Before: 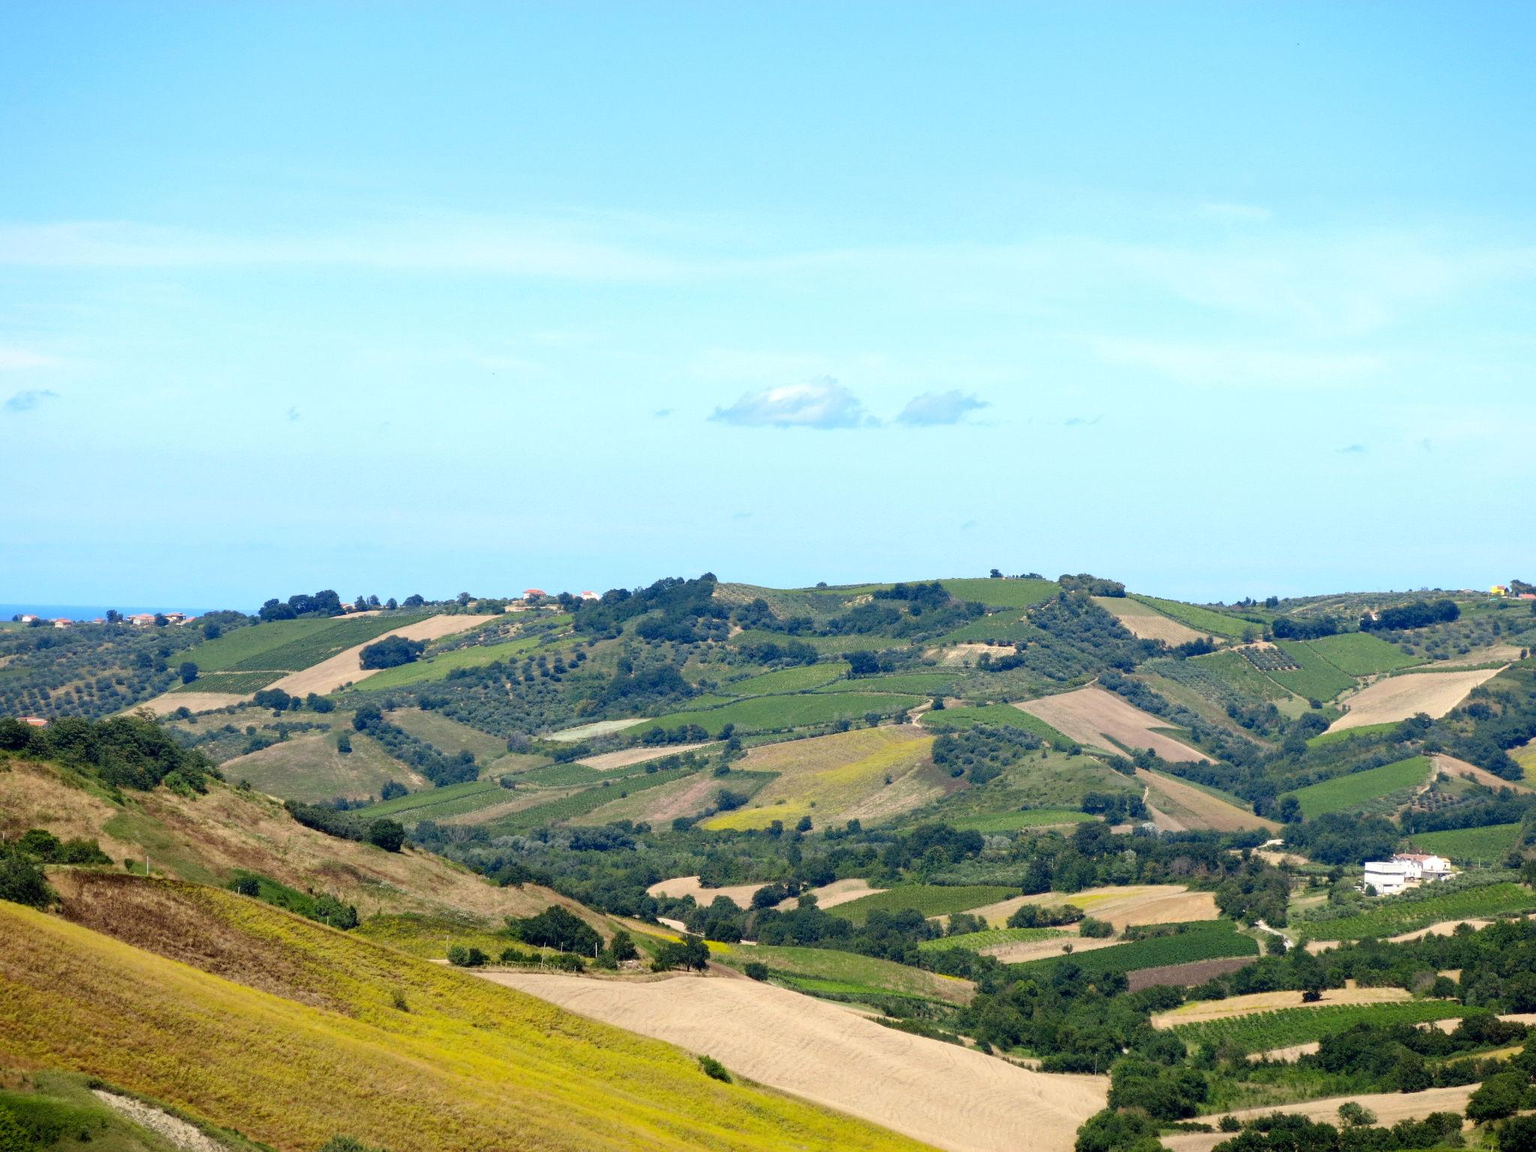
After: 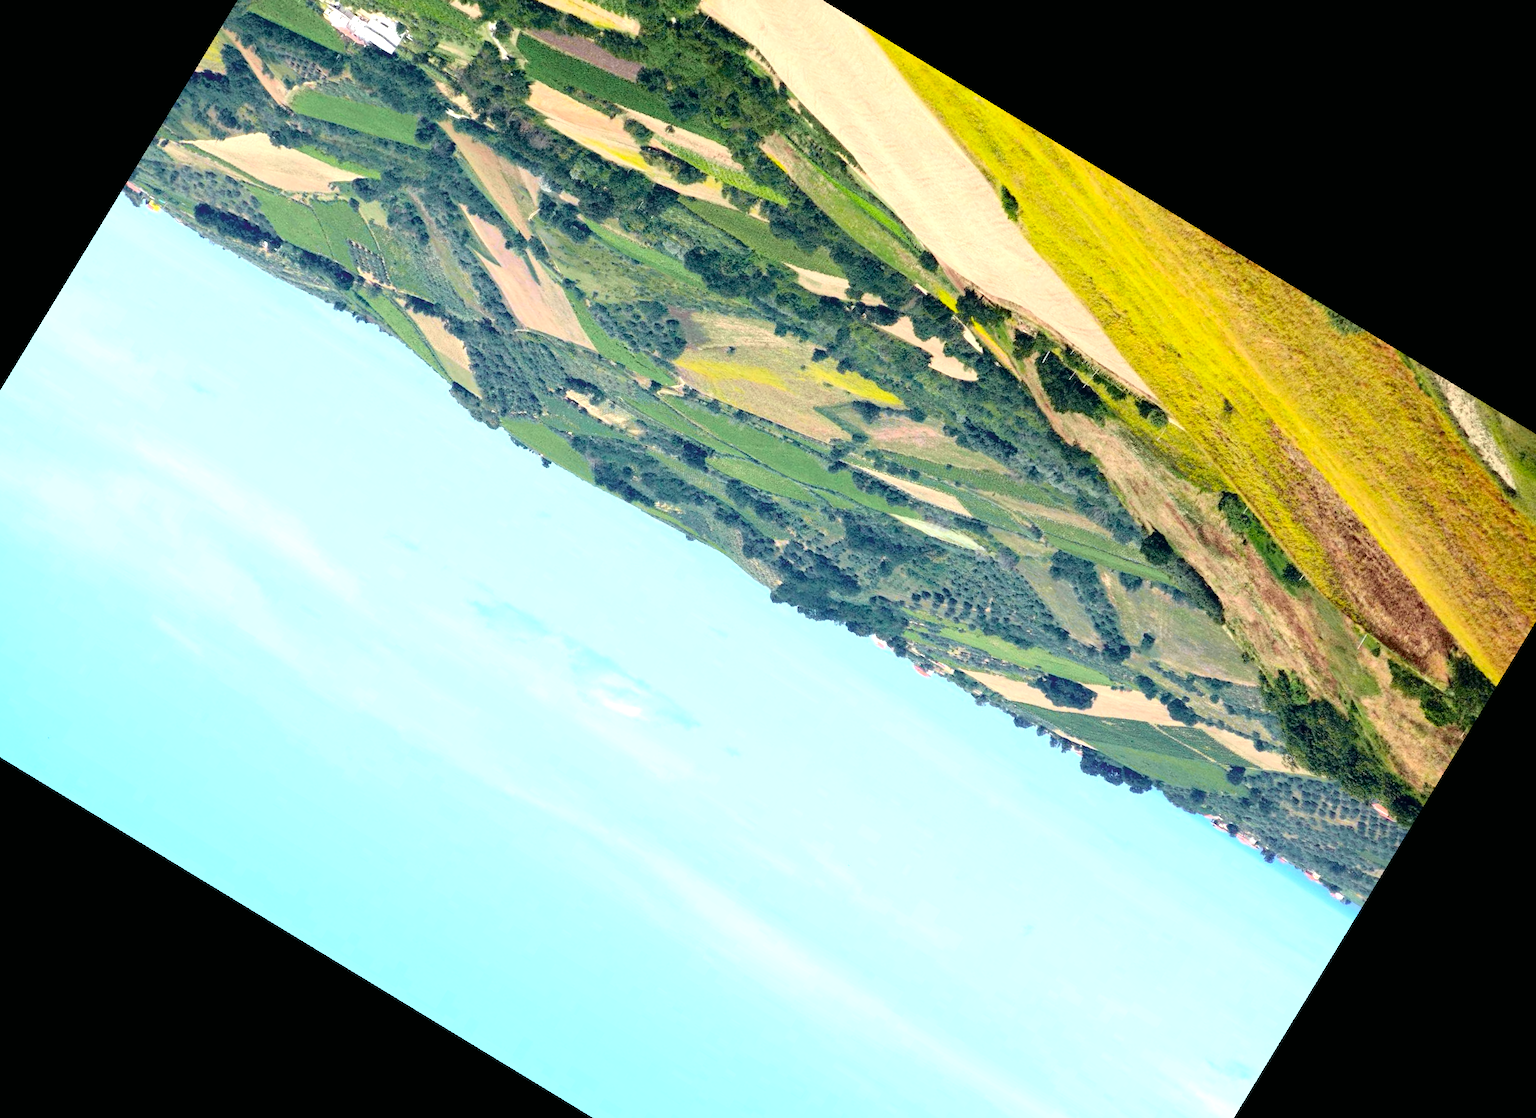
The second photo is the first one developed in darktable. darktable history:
crop and rotate: angle 148.68°, left 9.111%, top 15.603%, right 4.588%, bottom 17.041%
tone curve: curves: ch0 [(0, 0.003) (0.056, 0.041) (0.211, 0.187) (0.482, 0.519) (0.836, 0.864) (0.997, 0.984)]; ch1 [(0, 0) (0.276, 0.206) (0.393, 0.364) (0.482, 0.471) (0.506, 0.5) (0.523, 0.523) (0.572, 0.604) (0.635, 0.665) (0.695, 0.759) (1, 1)]; ch2 [(0, 0) (0.438, 0.456) (0.473, 0.47) (0.503, 0.503) (0.536, 0.527) (0.562, 0.584) (0.612, 0.61) (0.679, 0.72) (1, 1)], color space Lab, independent channels, preserve colors none
exposure: exposure 0.6 EV, compensate highlight preservation false
